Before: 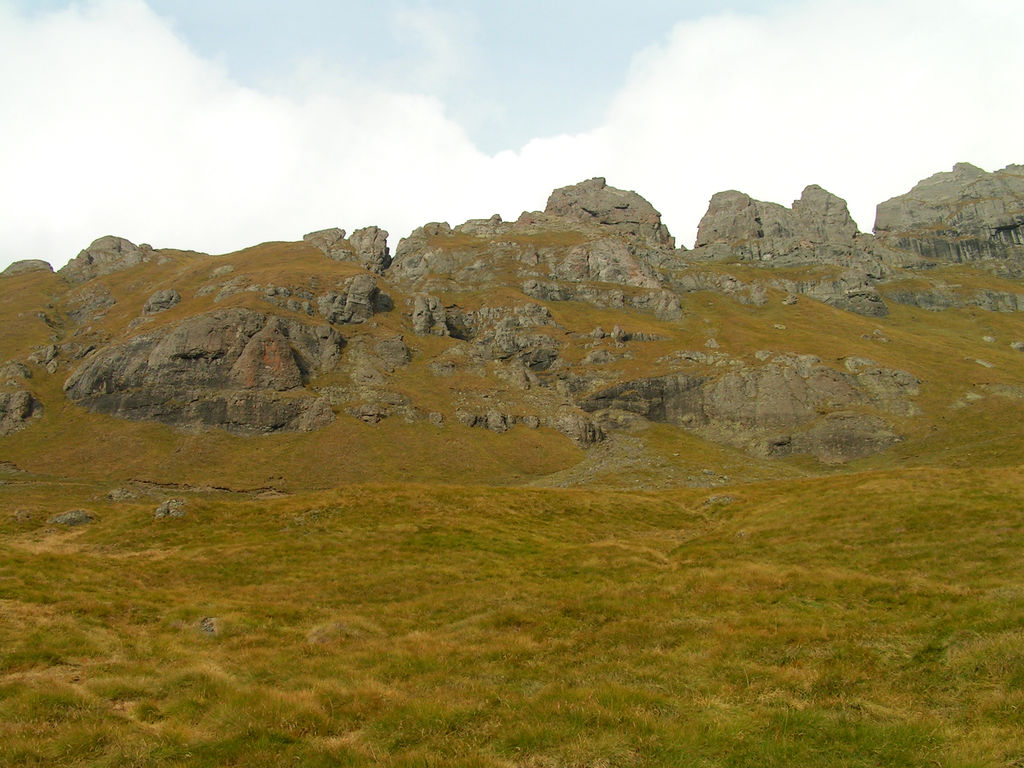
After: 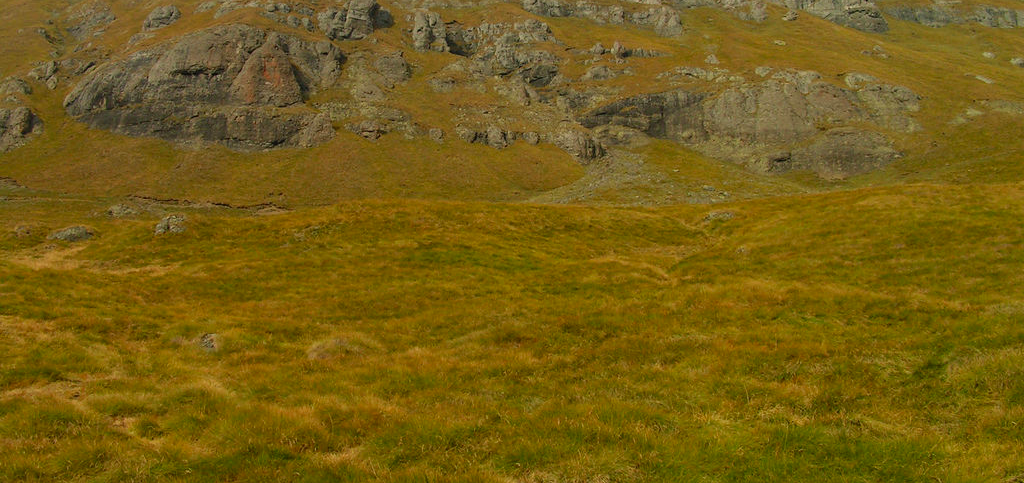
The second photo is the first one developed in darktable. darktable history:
crop and rotate: top 36.994%
contrast brightness saturation: contrast 0.037, saturation 0.157
